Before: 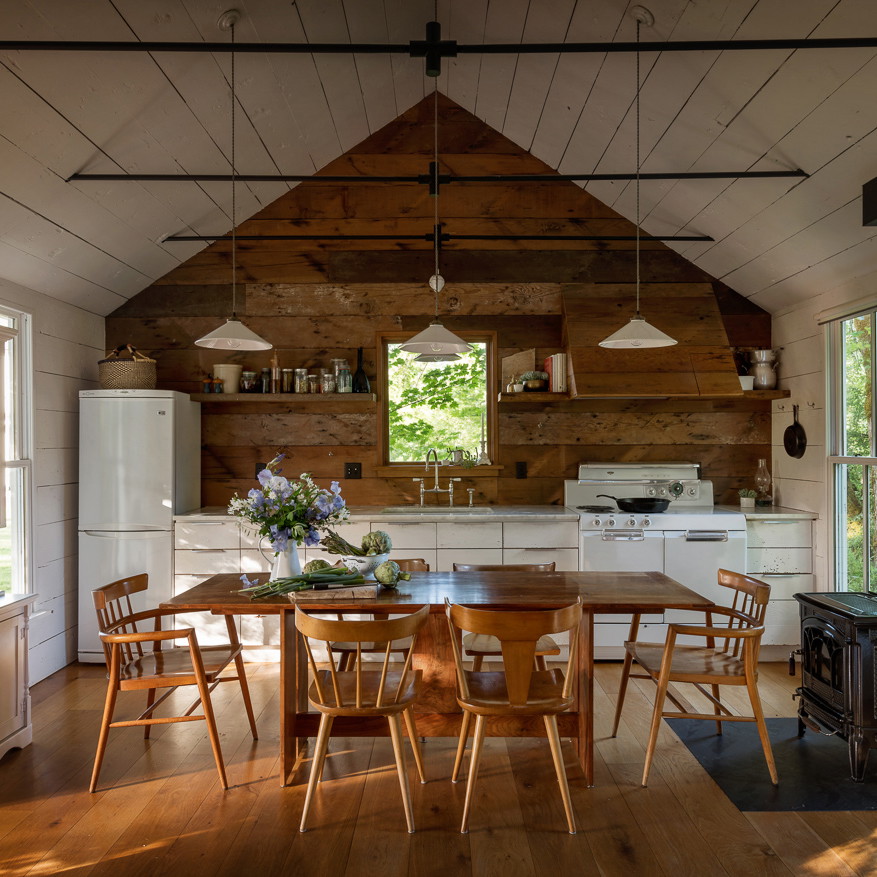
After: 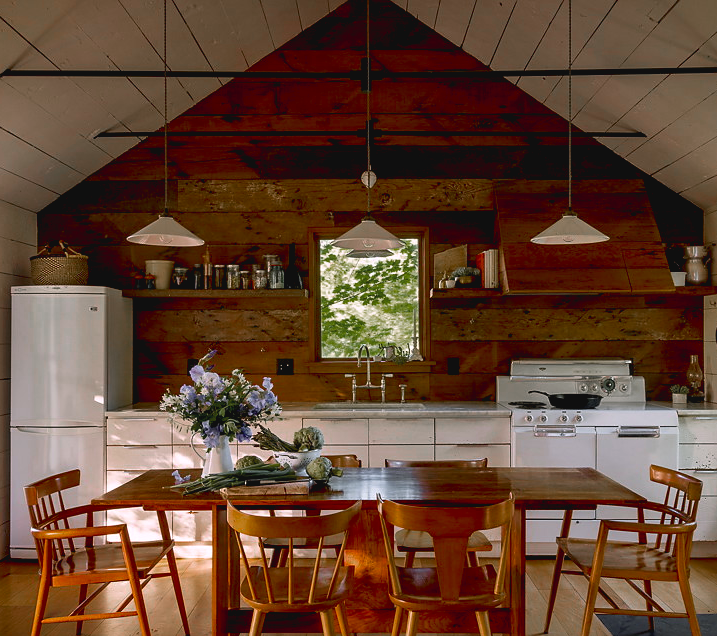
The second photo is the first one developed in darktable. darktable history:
crop: left 7.781%, top 11.948%, right 10.443%, bottom 15.478%
sharpen: radius 0.992, threshold 1.124
exposure: black level correction 0.014, compensate exposure bias true, compensate highlight preservation false
color balance rgb: highlights gain › chroma 1.454%, highlights gain › hue 310.02°, global offset › luminance 0.49%, global offset › hue 171.09°, linear chroma grading › global chroma 15.33%, perceptual saturation grading › global saturation 9.716%
color zones: curves: ch0 [(0, 0.48) (0.209, 0.398) (0.305, 0.332) (0.429, 0.493) (0.571, 0.5) (0.714, 0.5) (0.857, 0.5) (1, 0.48)]; ch1 [(0, 0.736) (0.143, 0.625) (0.225, 0.371) (0.429, 0.256) (0.571, 0.241) (0.714, 0.213) (0.857, 0.48) (1, 0.736)]; ch2 [(0, 0.448) (0.143, 0.498) (0.286, 0.5) (0.429, 0.5) (0.571, 0.5) (0.714, 0.5) (0.857, 0.5) (1, 0.448)]
